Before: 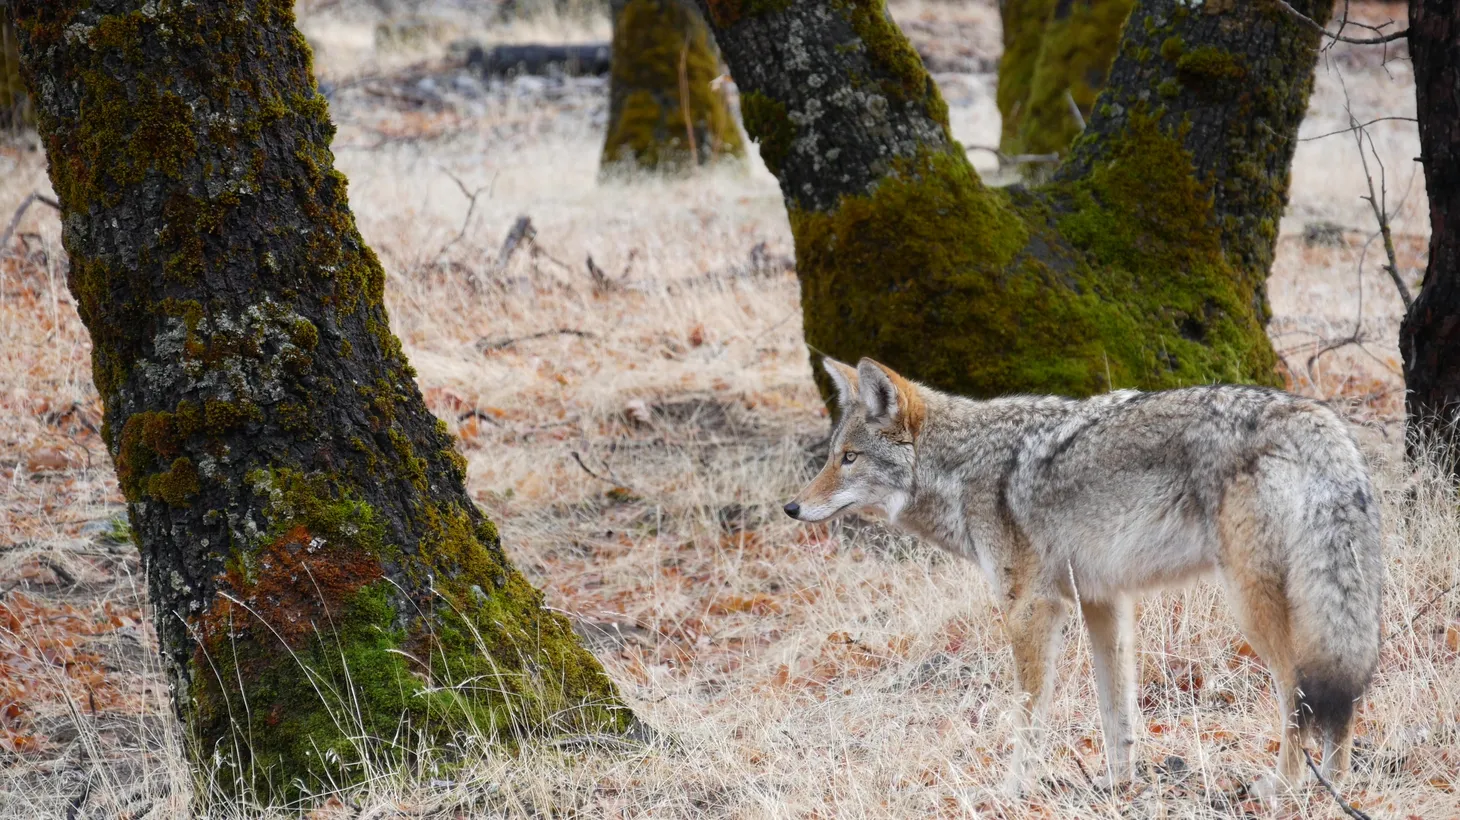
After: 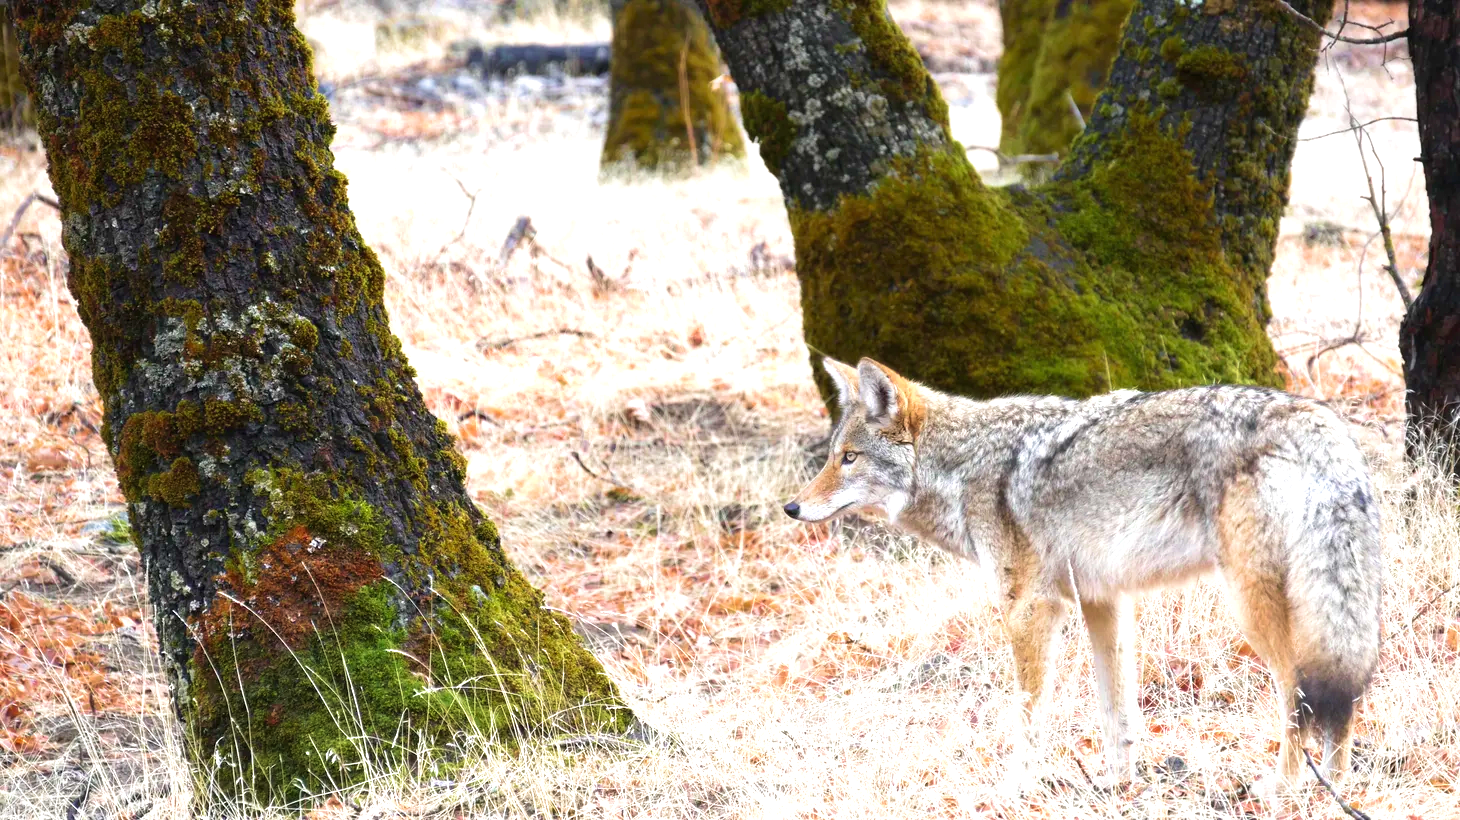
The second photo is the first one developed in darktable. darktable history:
velvia: strength 45%
exposure: black level correction 0, exposure 1 EV, compensate exposure bias true, compensate highlight preservation false
